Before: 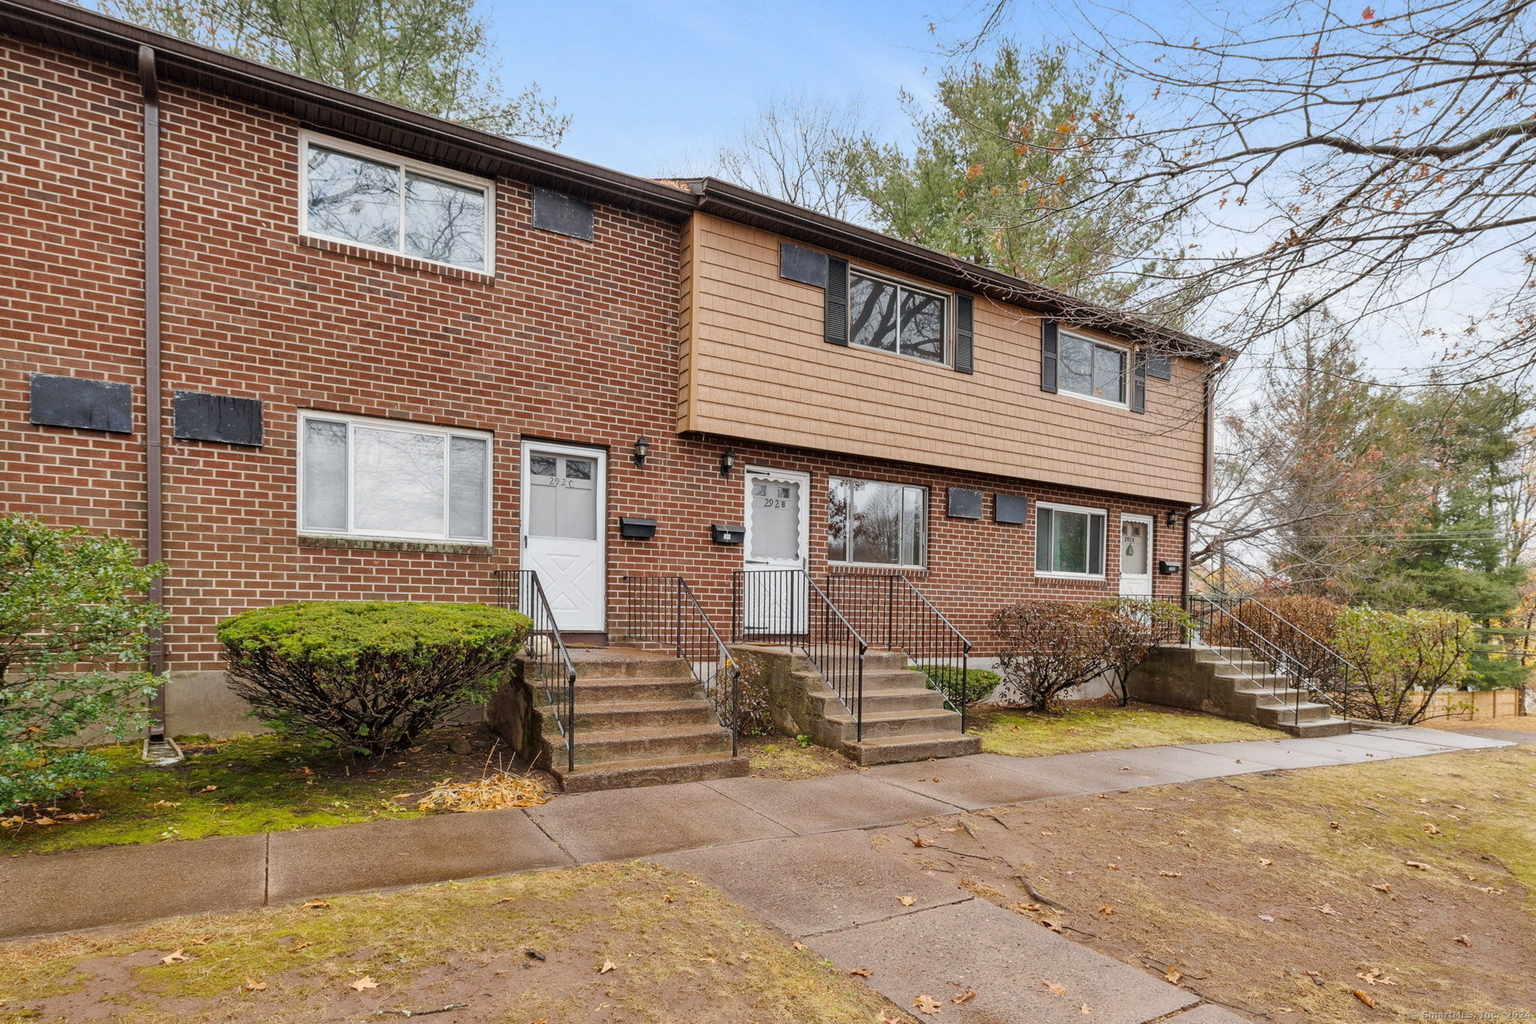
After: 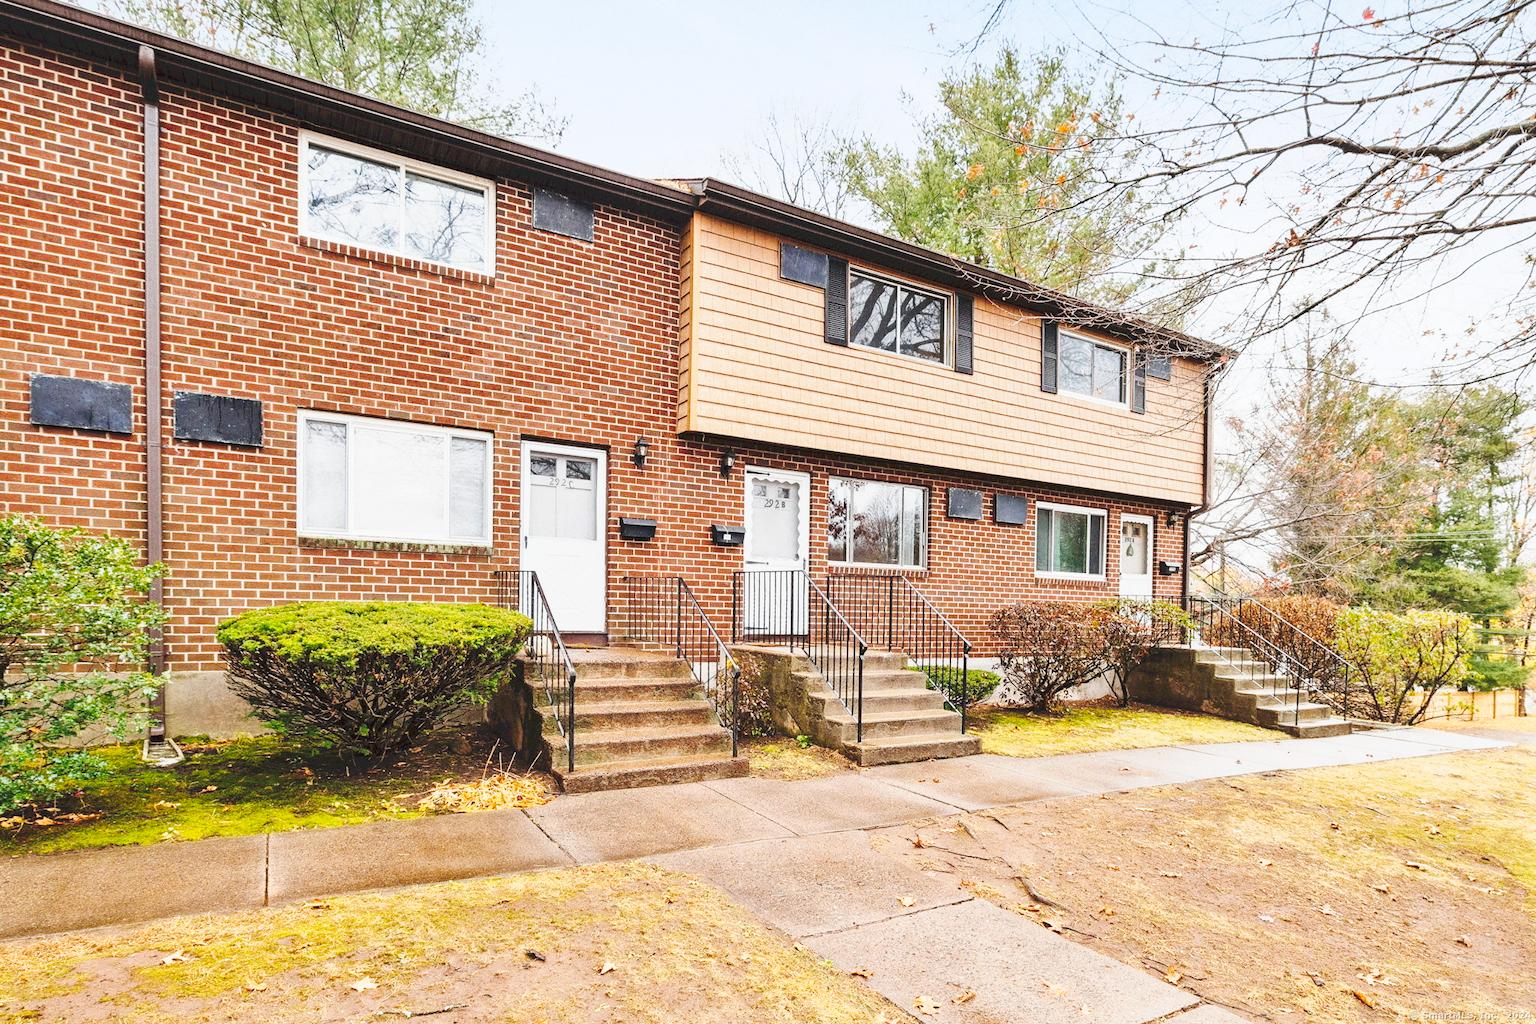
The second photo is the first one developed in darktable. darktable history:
grain: on, module defaults
tone curve: curves: ch0 [(0, 0) (0.003, 0.037) (0.011, 0.061) (0.025, 0.104) (0.044, 0.145) (0.069, 0.145) (0.1, 0.127) (0.136, 0.175) (0.177, 0.207) (0.224, 0.252) (0.277, 0.341) (0.335, 0.446) (0.399, 0.554) (0.468, 0.658) (0.543, 0.757) (0.623, 0.843) (0.709, 0.919) (0.801, 0.958) (0.898, 0.975) (1, 1)], preserve colors none
